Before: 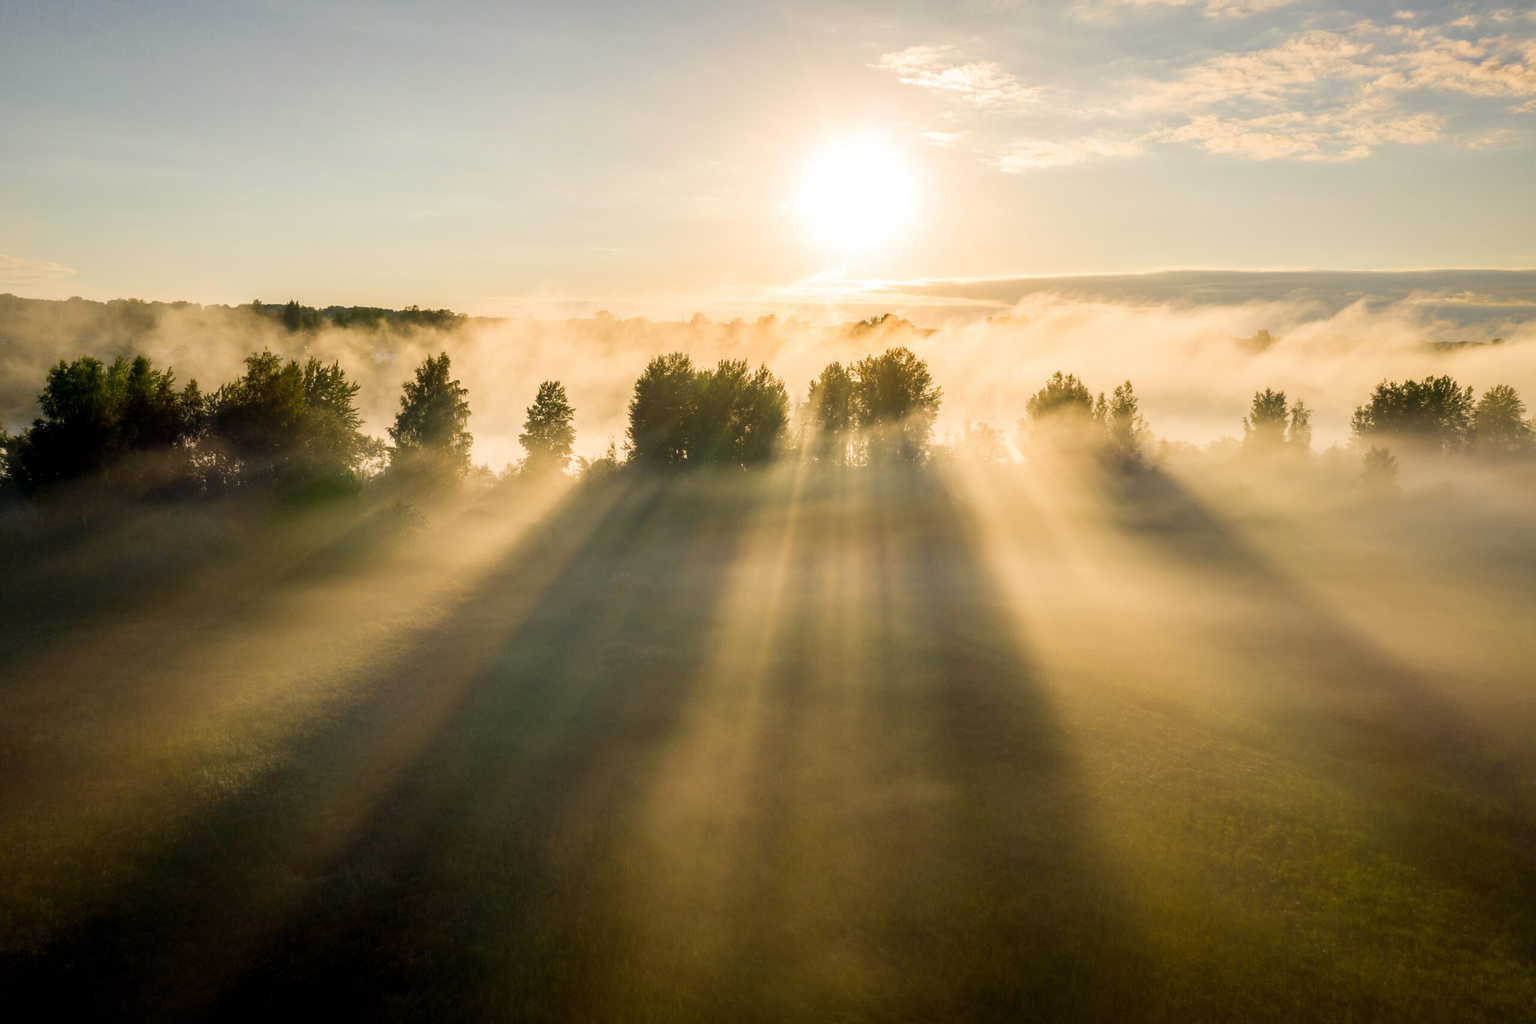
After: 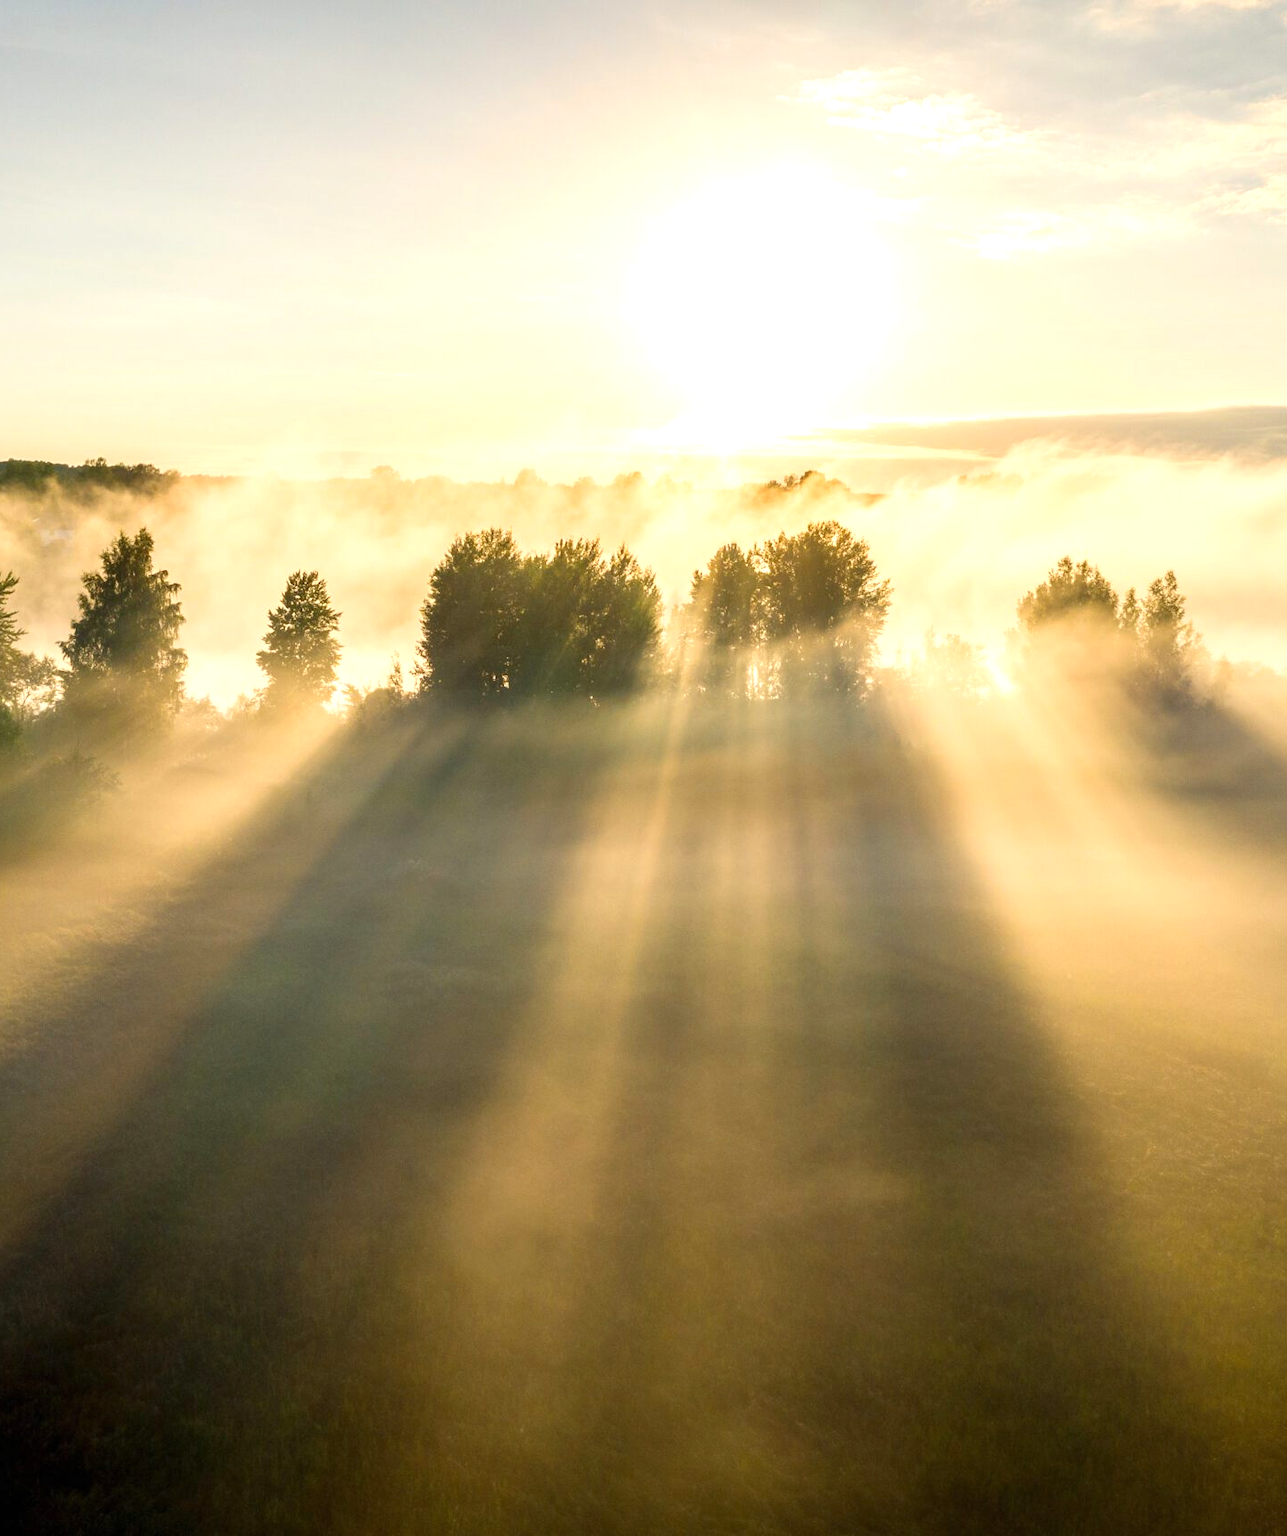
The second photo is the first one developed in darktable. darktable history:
exposure: black level correction 0, exposure 0.499 EV, compensate highlight preservation false
crop and rotate: left 22.661%, right 21.457%
